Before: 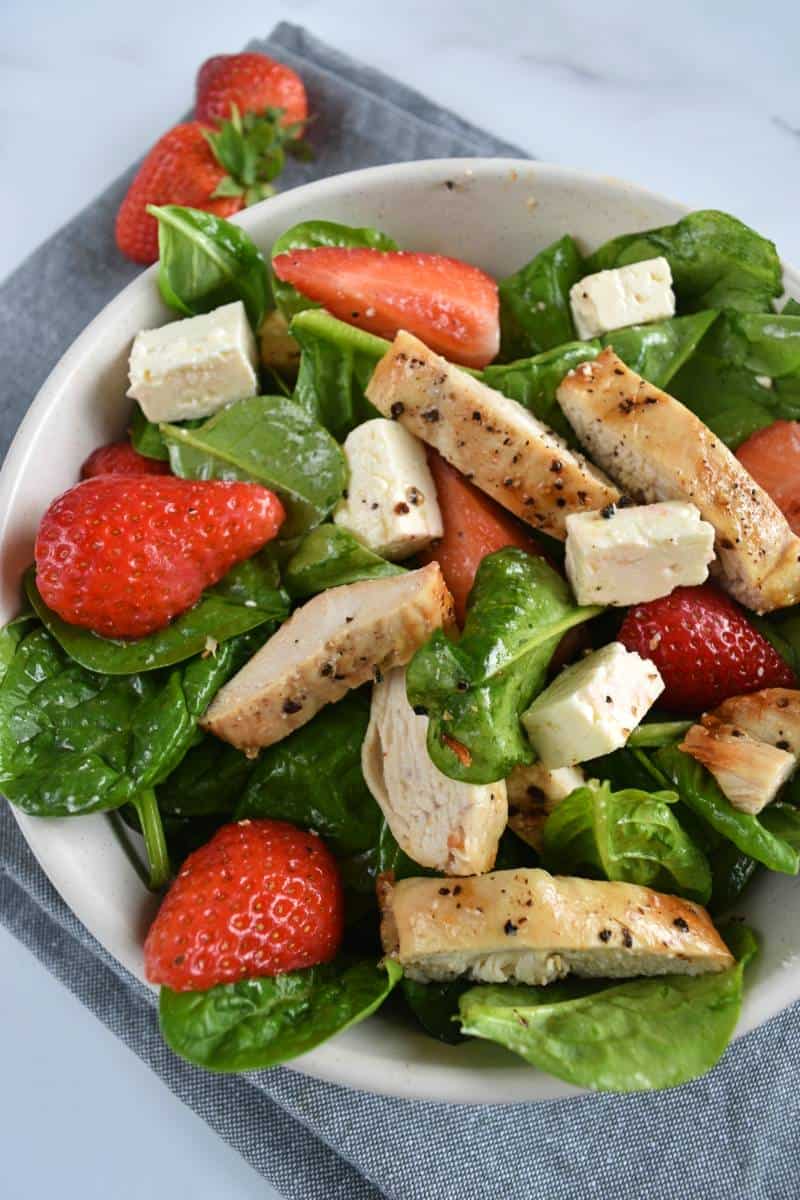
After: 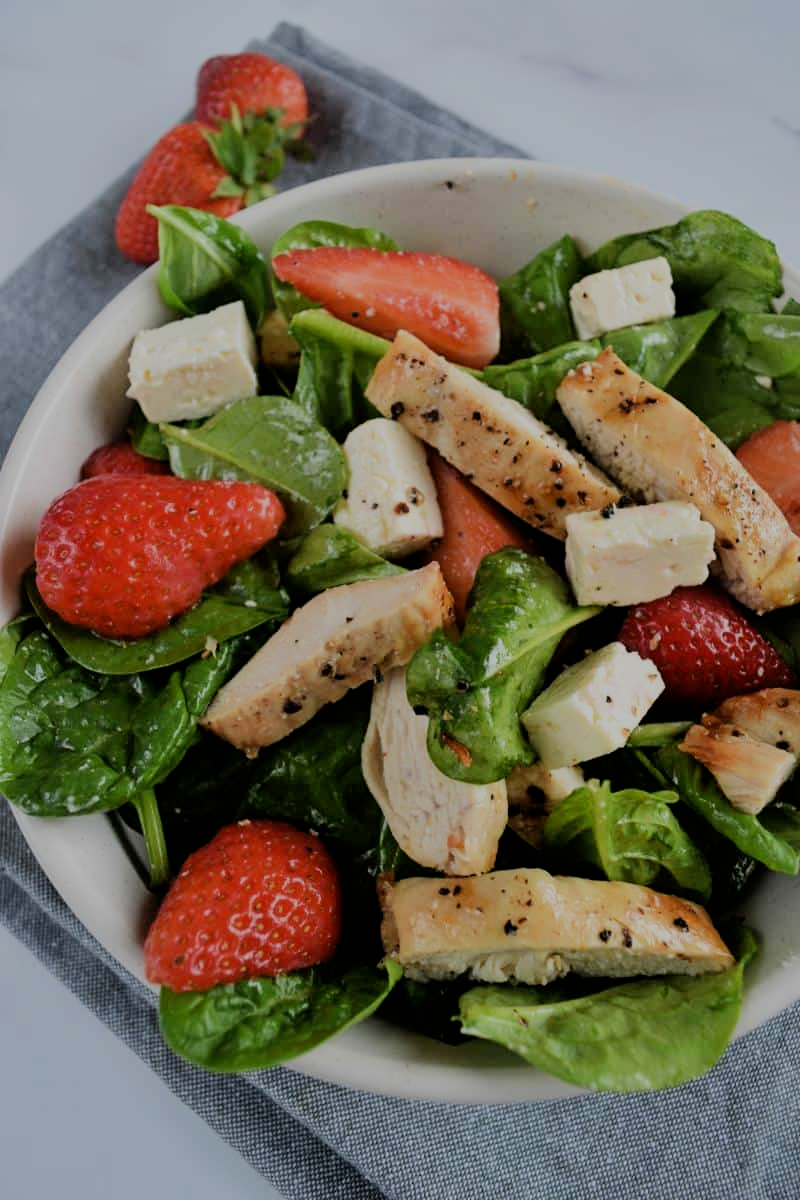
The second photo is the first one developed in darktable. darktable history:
exposure: exposure -0.38 EV, compensate exposure bias true, compensate highlight preservation false
filmic rgb: black relative exposure -6.11 EV, white relative exposure 6.96 EV, hardness 2.27
